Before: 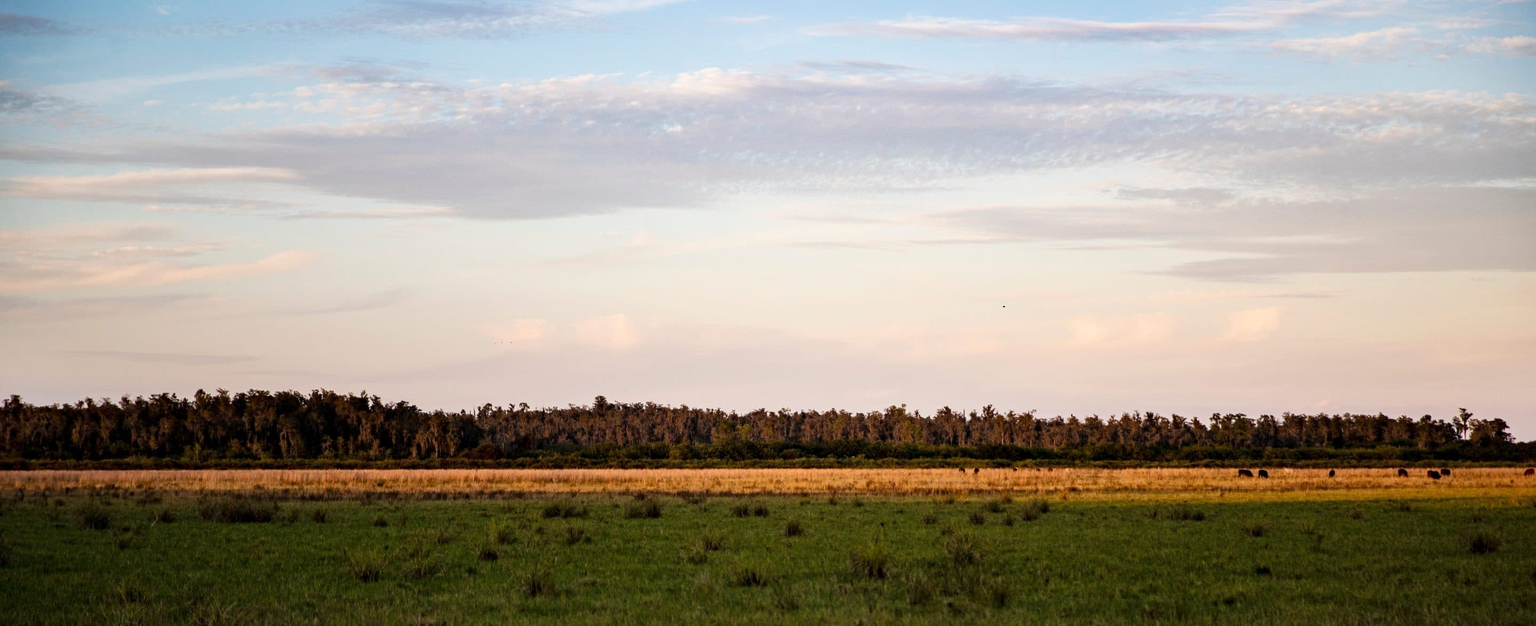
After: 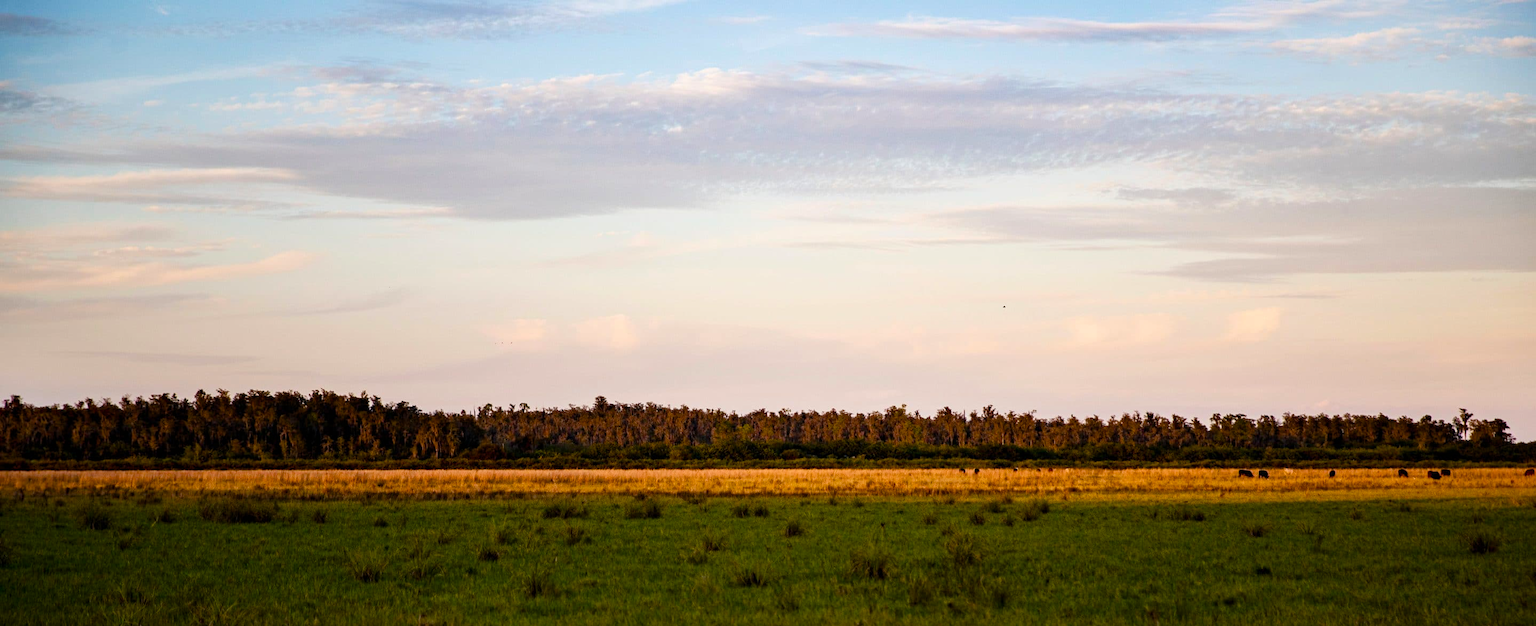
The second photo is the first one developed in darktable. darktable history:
color balance rgb: perceptual saturation grading › global saturation 35%, perceptual saturation grading › highlights -25%, perceptual saturation grading › shadows 25%, global vibrance 10%
